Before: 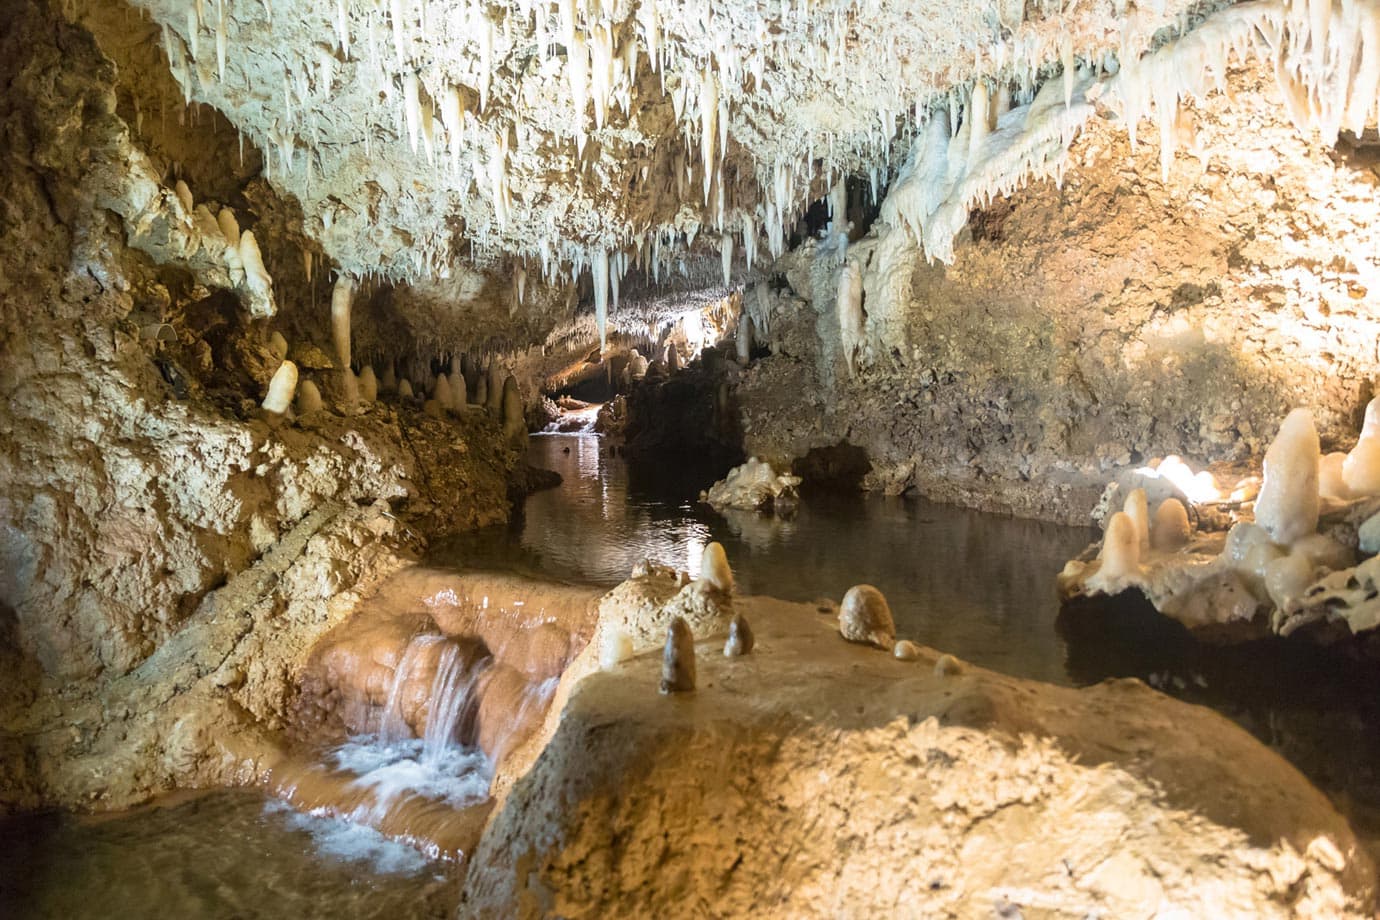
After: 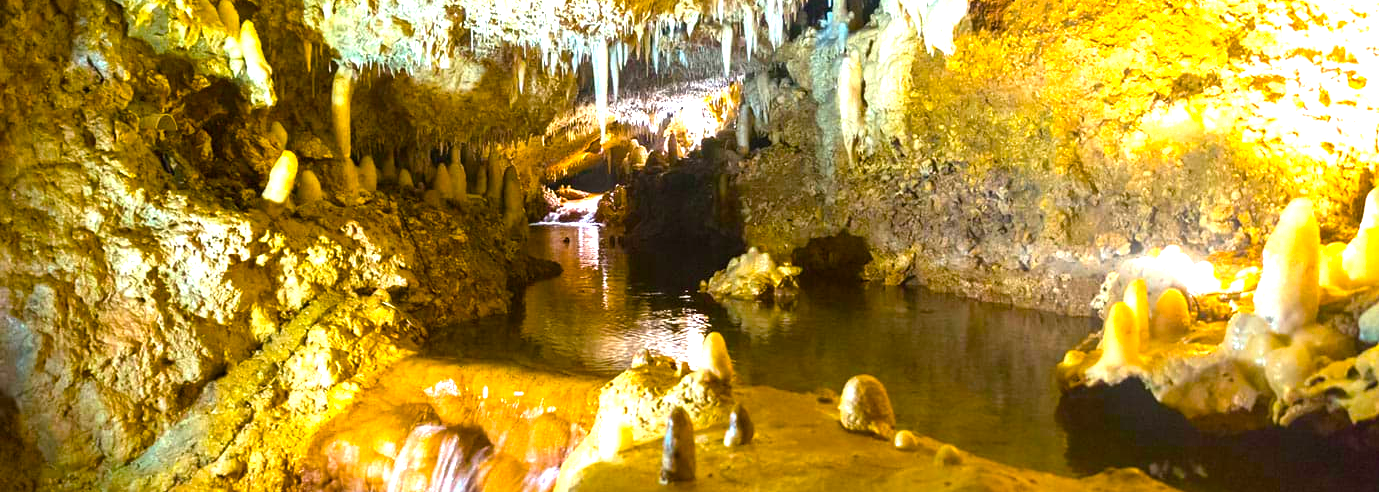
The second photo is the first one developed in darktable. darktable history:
crop and rotate: top 23.043%, bottom 23.437%
color balance rgb: linear chroma grading › global chroma 25%, perceptual saturation grading › global saturation 40%, perceptual brilliance grading › global brilliance 30%, global vibrance 40%
